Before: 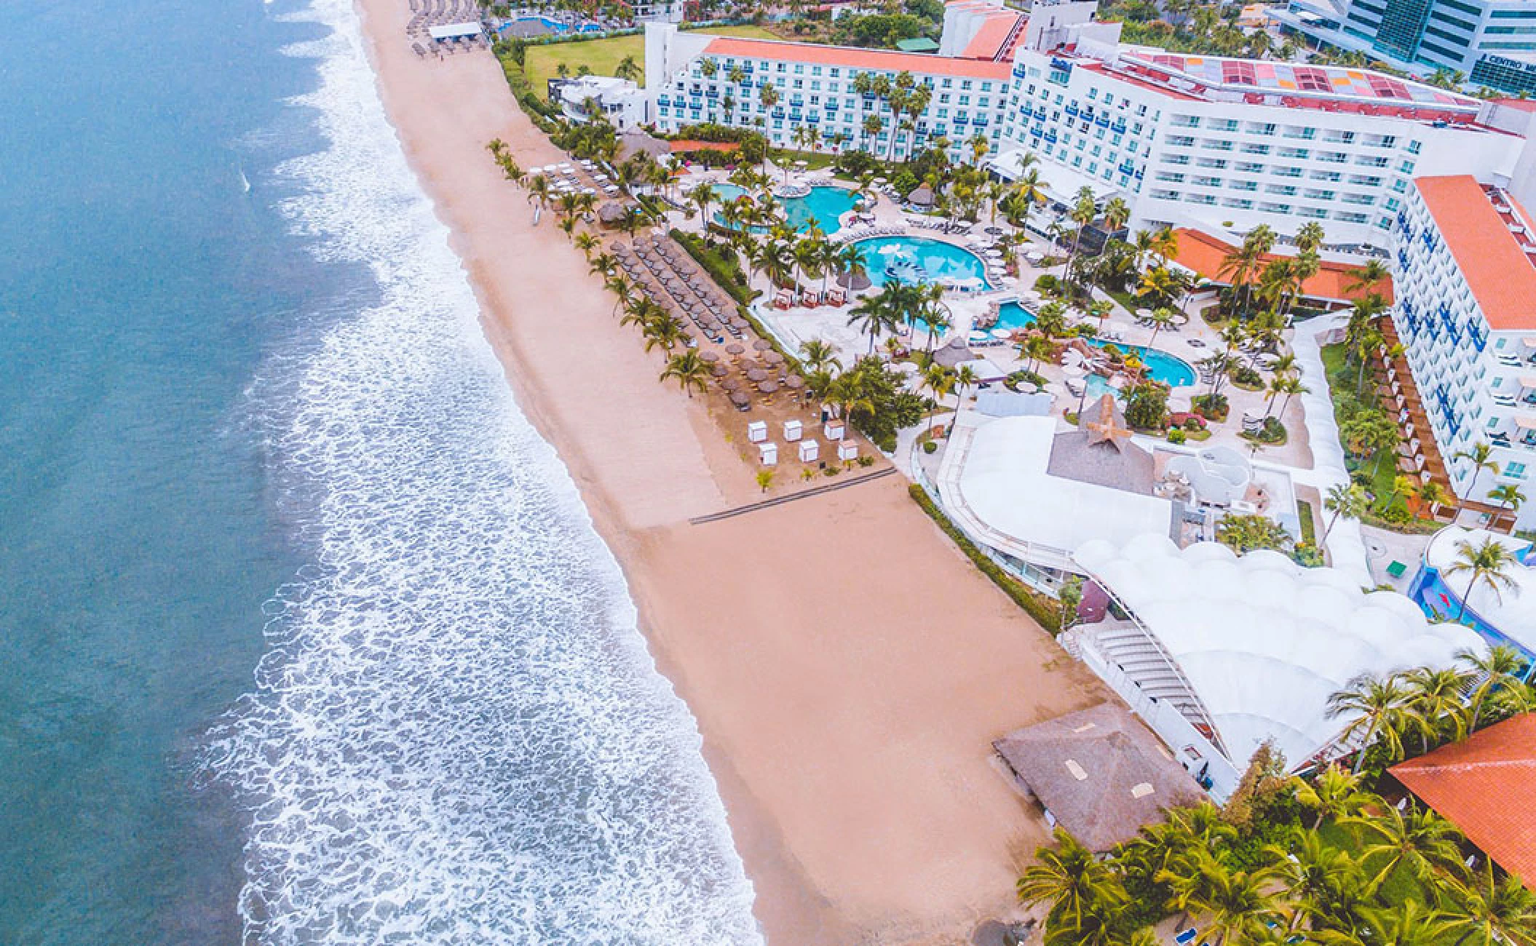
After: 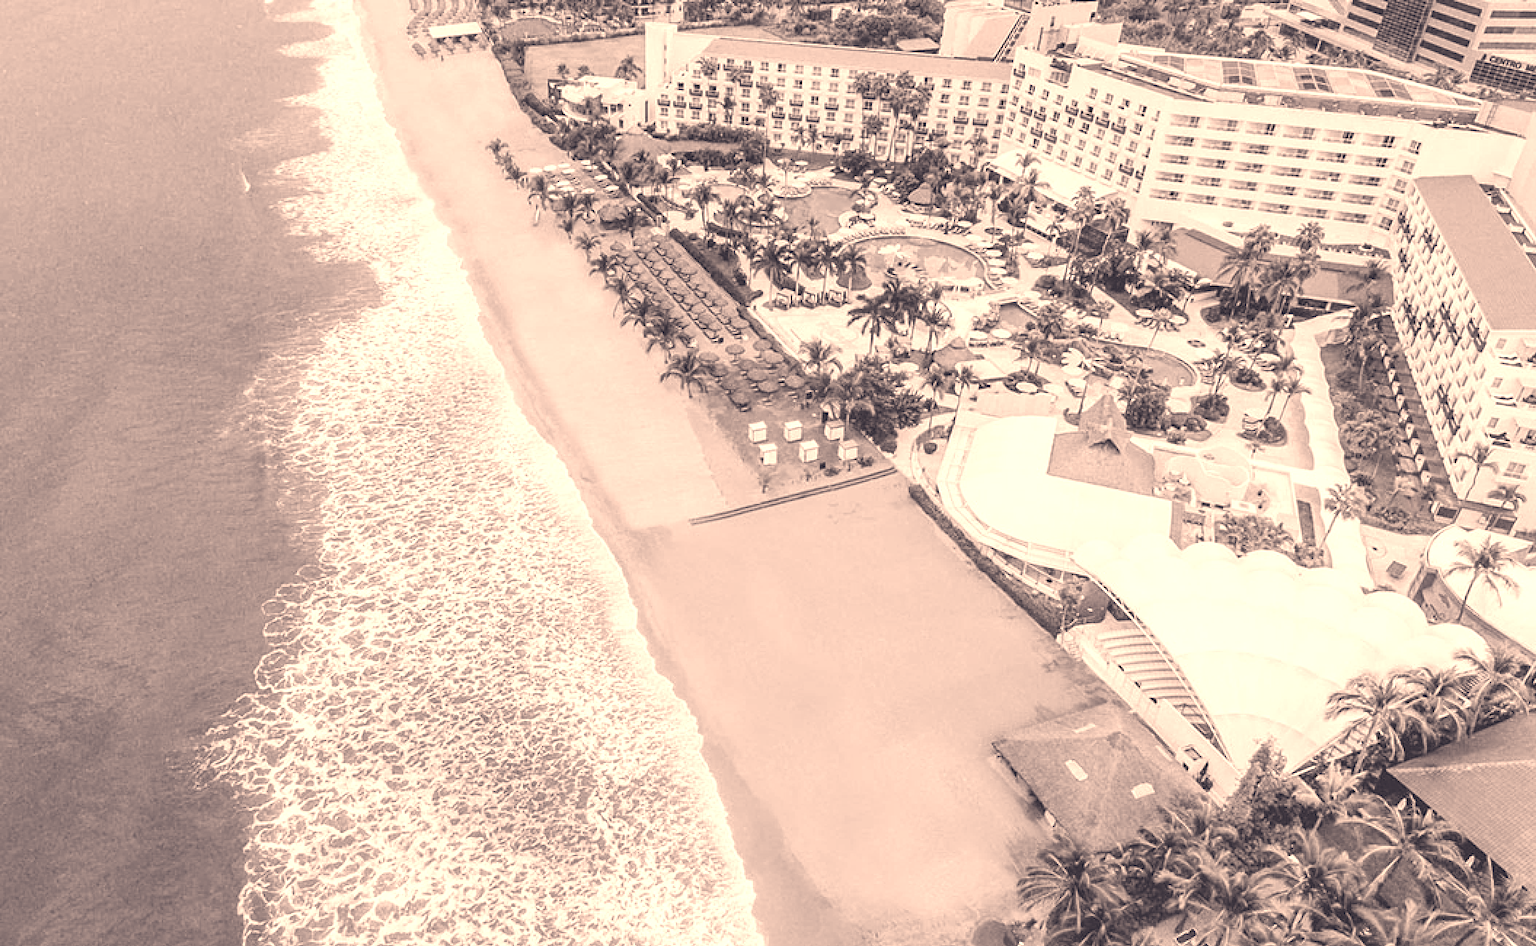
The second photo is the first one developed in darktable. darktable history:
exposure: black level correction 0, exposure 0.5 EV, compensate highlight preservation false
contrast brightness saturation: saturation -0.984
color correction: highlights a* 20.27, highlights b* 28.09, shadows a* 3.34, shadows b* -16.86, saturation 0.718
